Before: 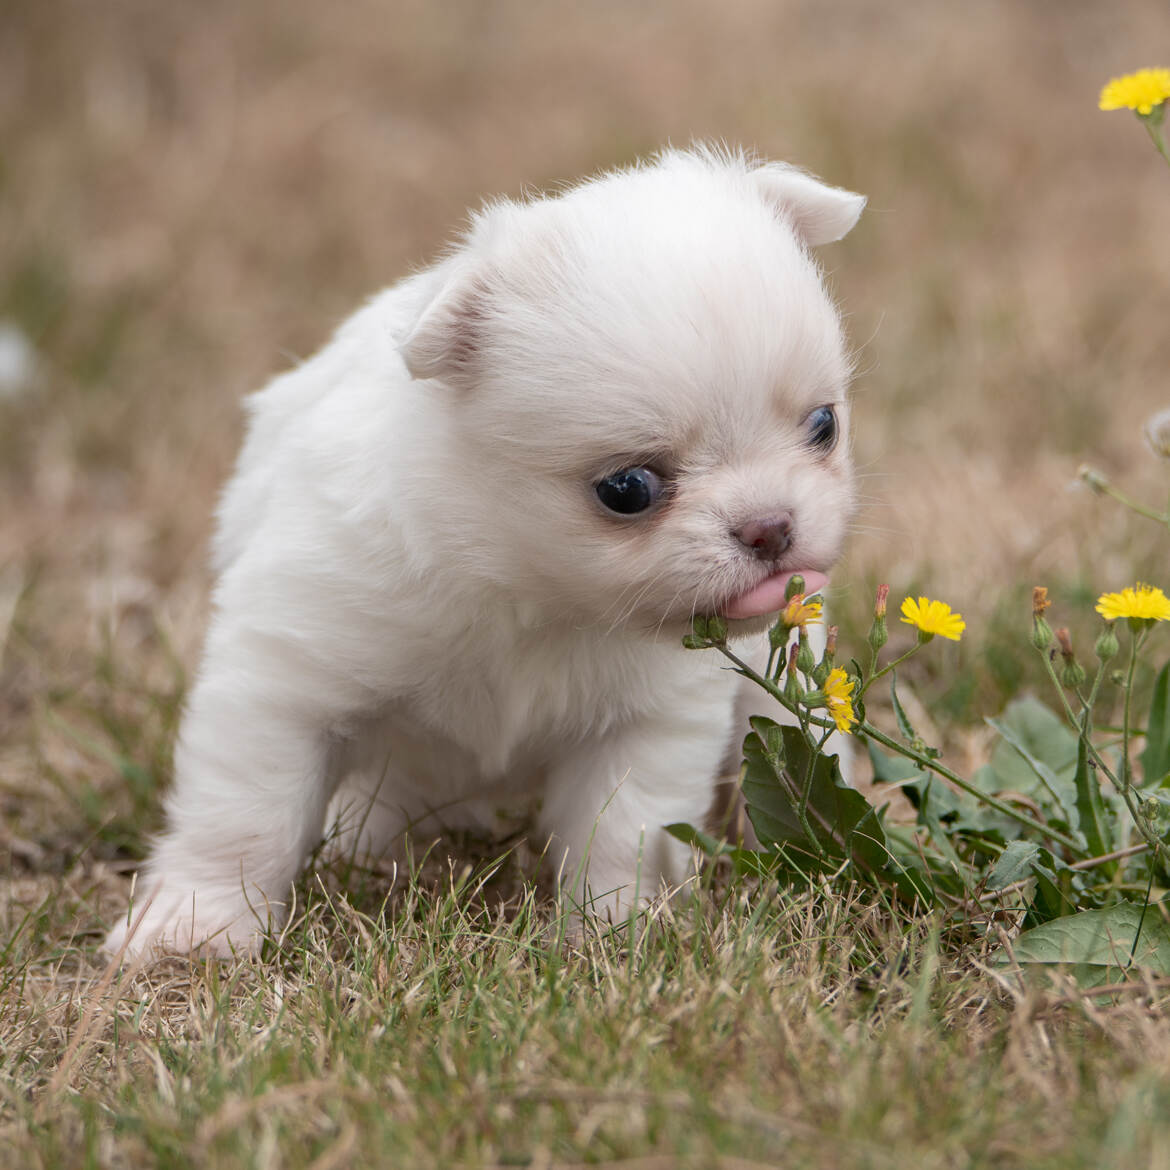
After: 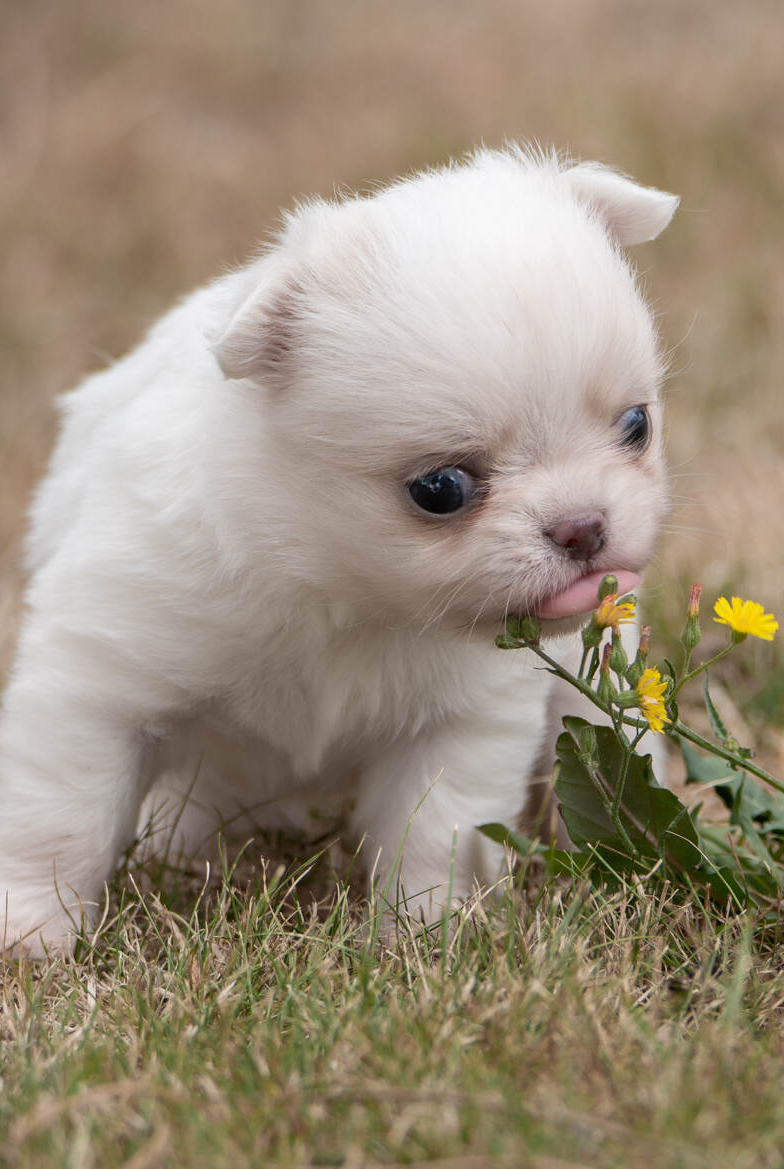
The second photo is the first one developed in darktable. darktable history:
crop and rotate: left 16.044%, right 16.909%
